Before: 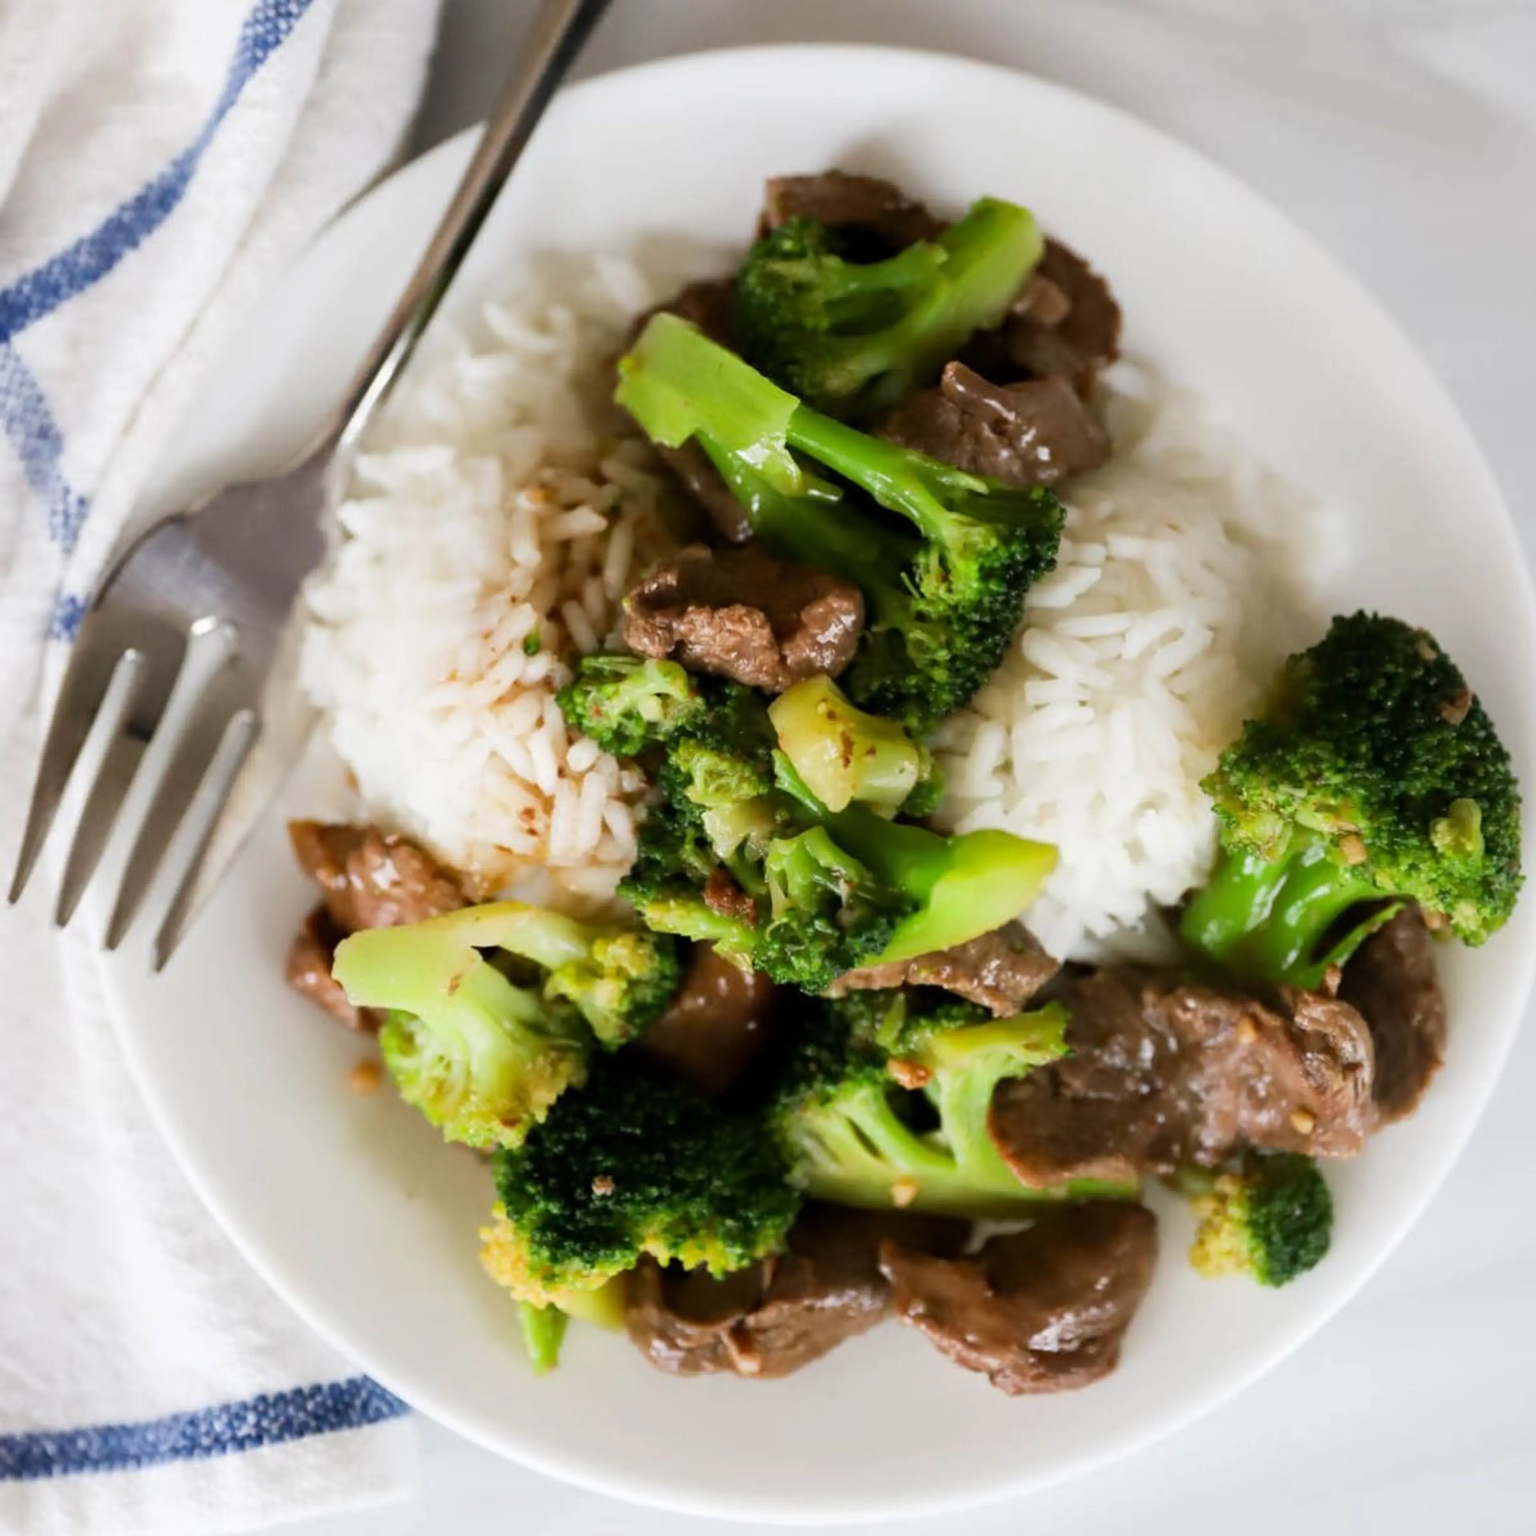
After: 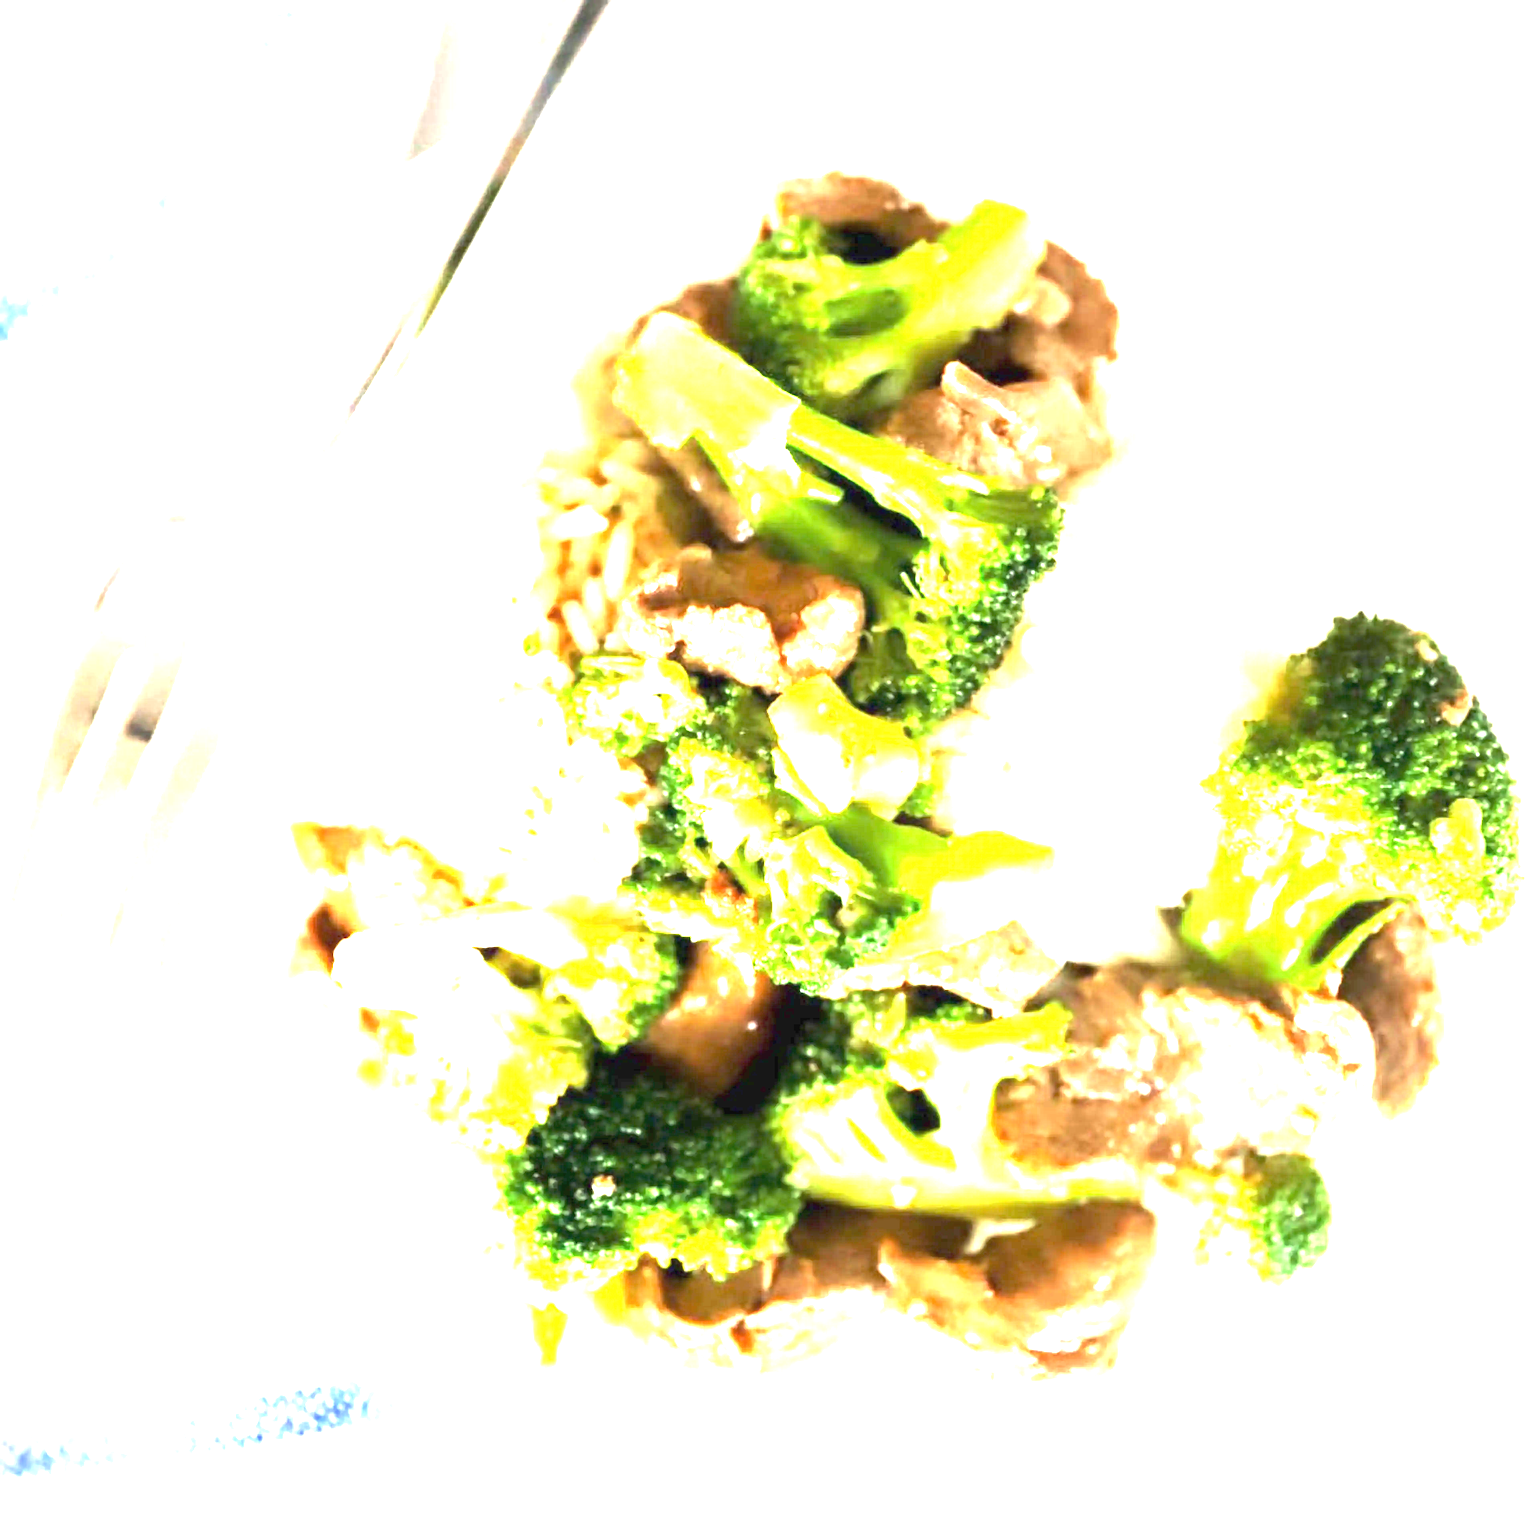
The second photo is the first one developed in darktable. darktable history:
exposure: black level correction 0, exposure 3.986 EV, compensate exposure bias true, compensate highlight preservation false
